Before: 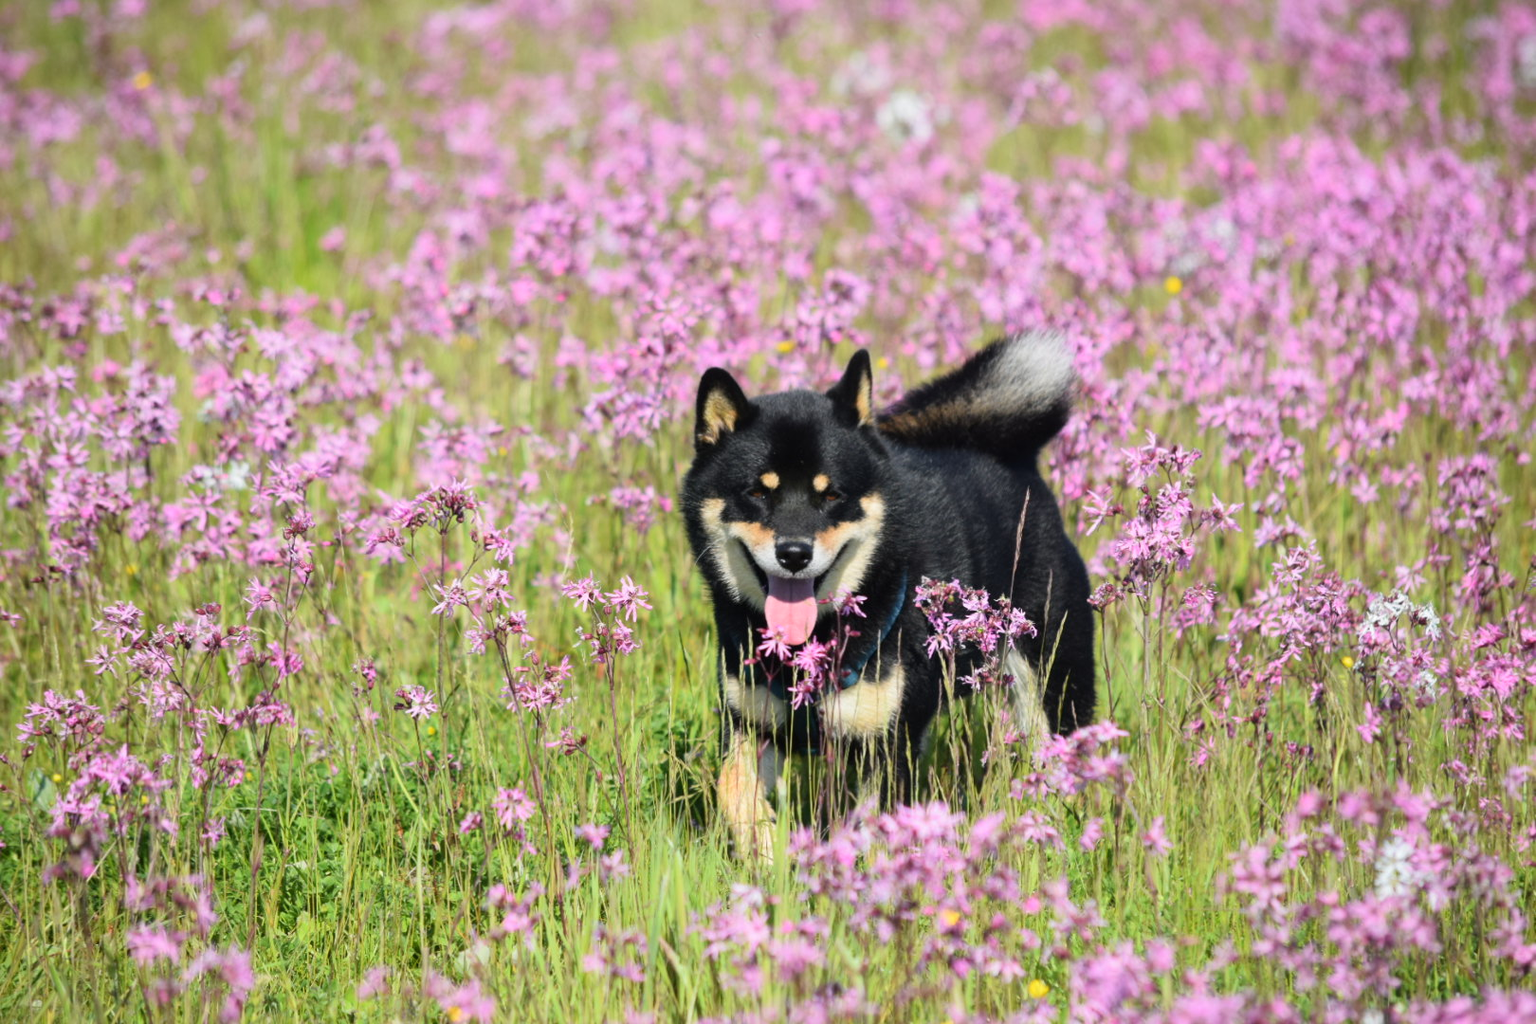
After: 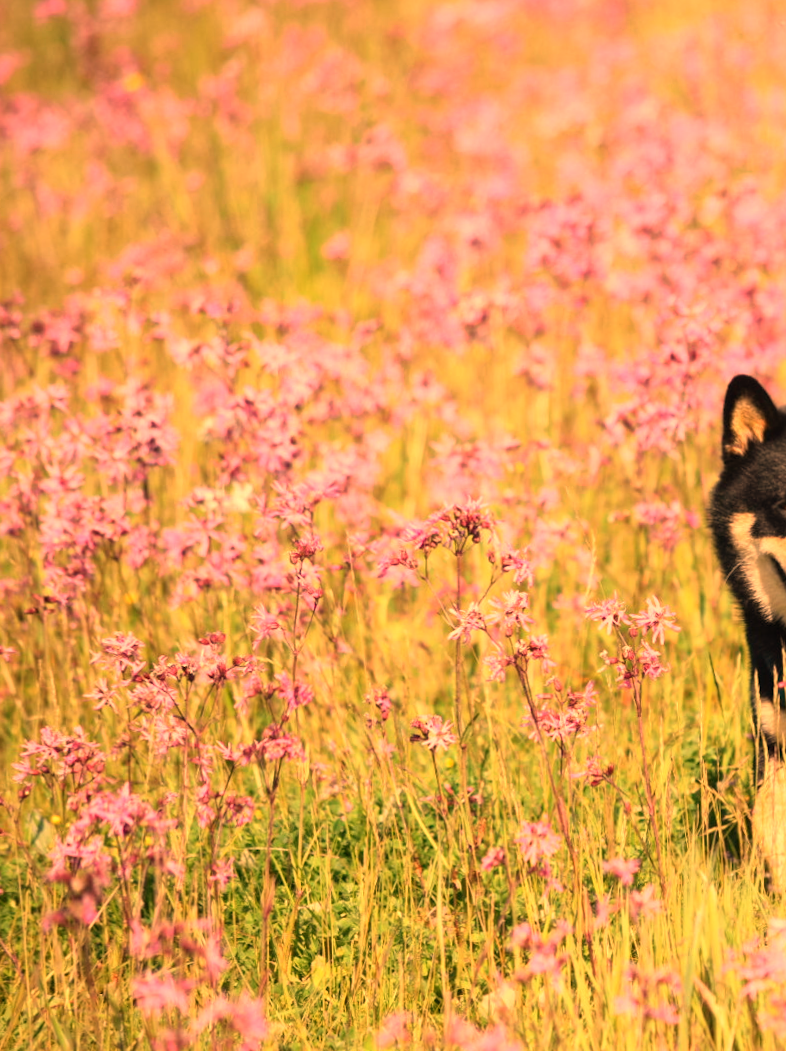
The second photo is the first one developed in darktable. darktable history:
white balance: red 1.467, blue 0.684
crop and rotate: left 0%, top 0%, right 50.845%
rotate and perspective: rotation -1°, crop left 0.011, crop right 0.989, crop top 0.025, crop bottom 0.975
